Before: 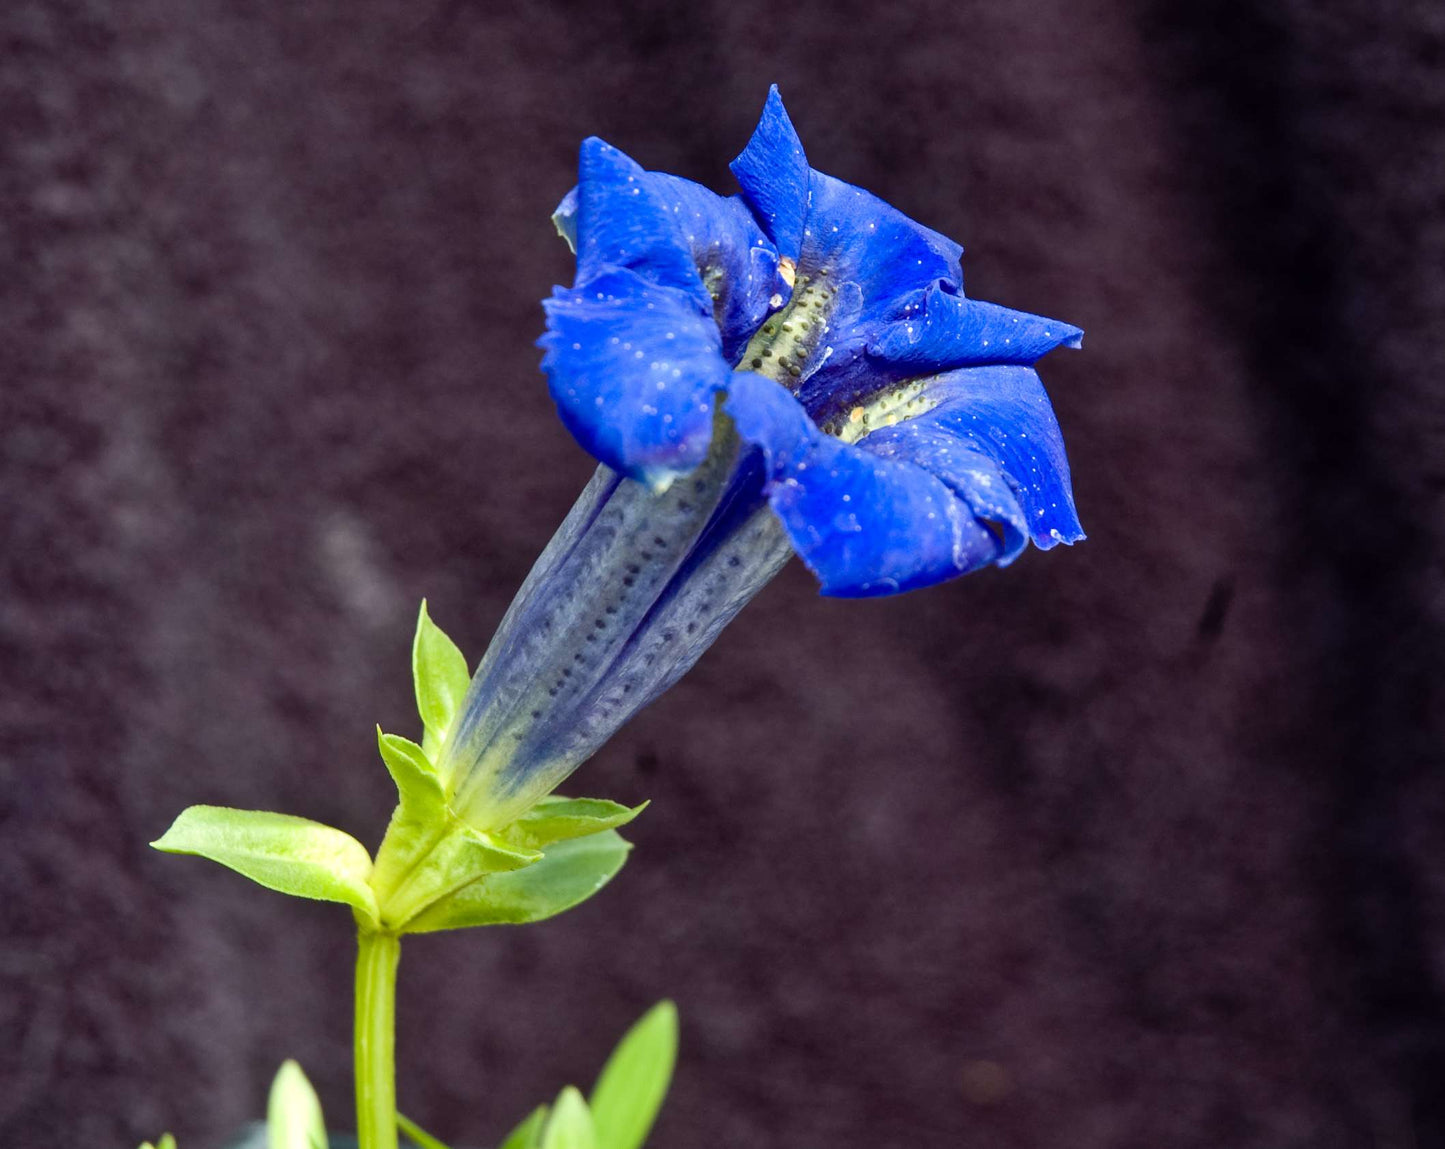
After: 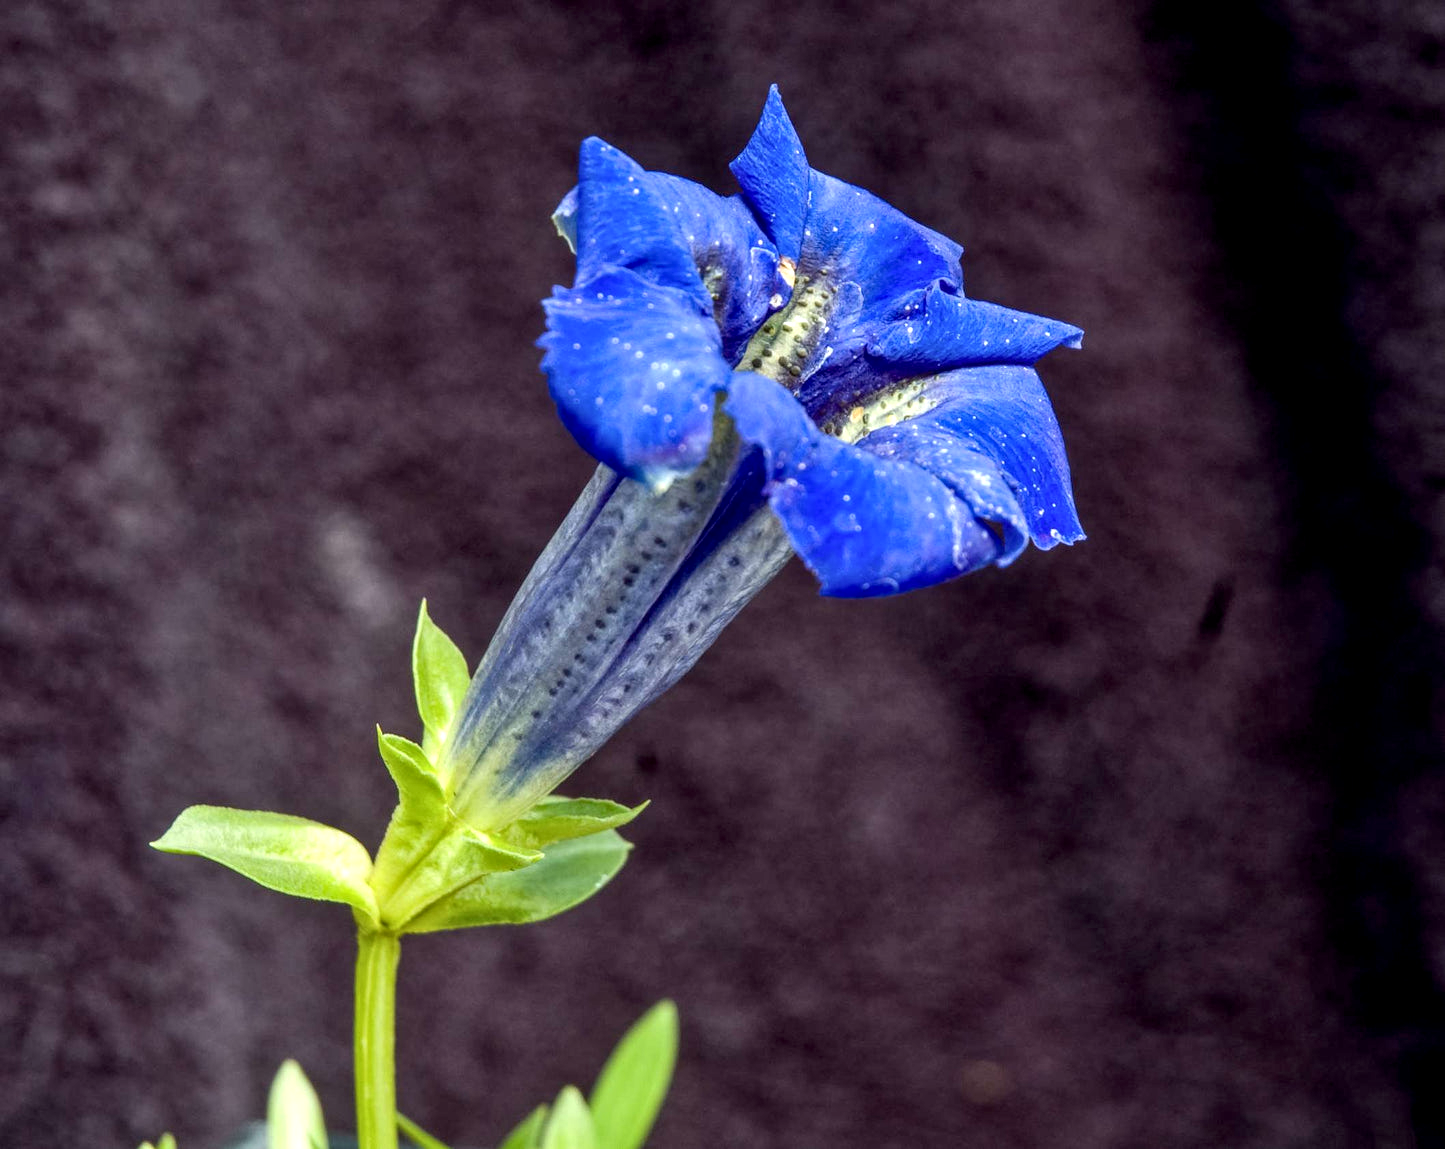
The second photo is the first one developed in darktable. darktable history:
exposure: black level correction 0.002, compensate exposure bias true, compensate highlight preservation false
local contrast: highlights 61%, detail 143%, midtone range 0.435
